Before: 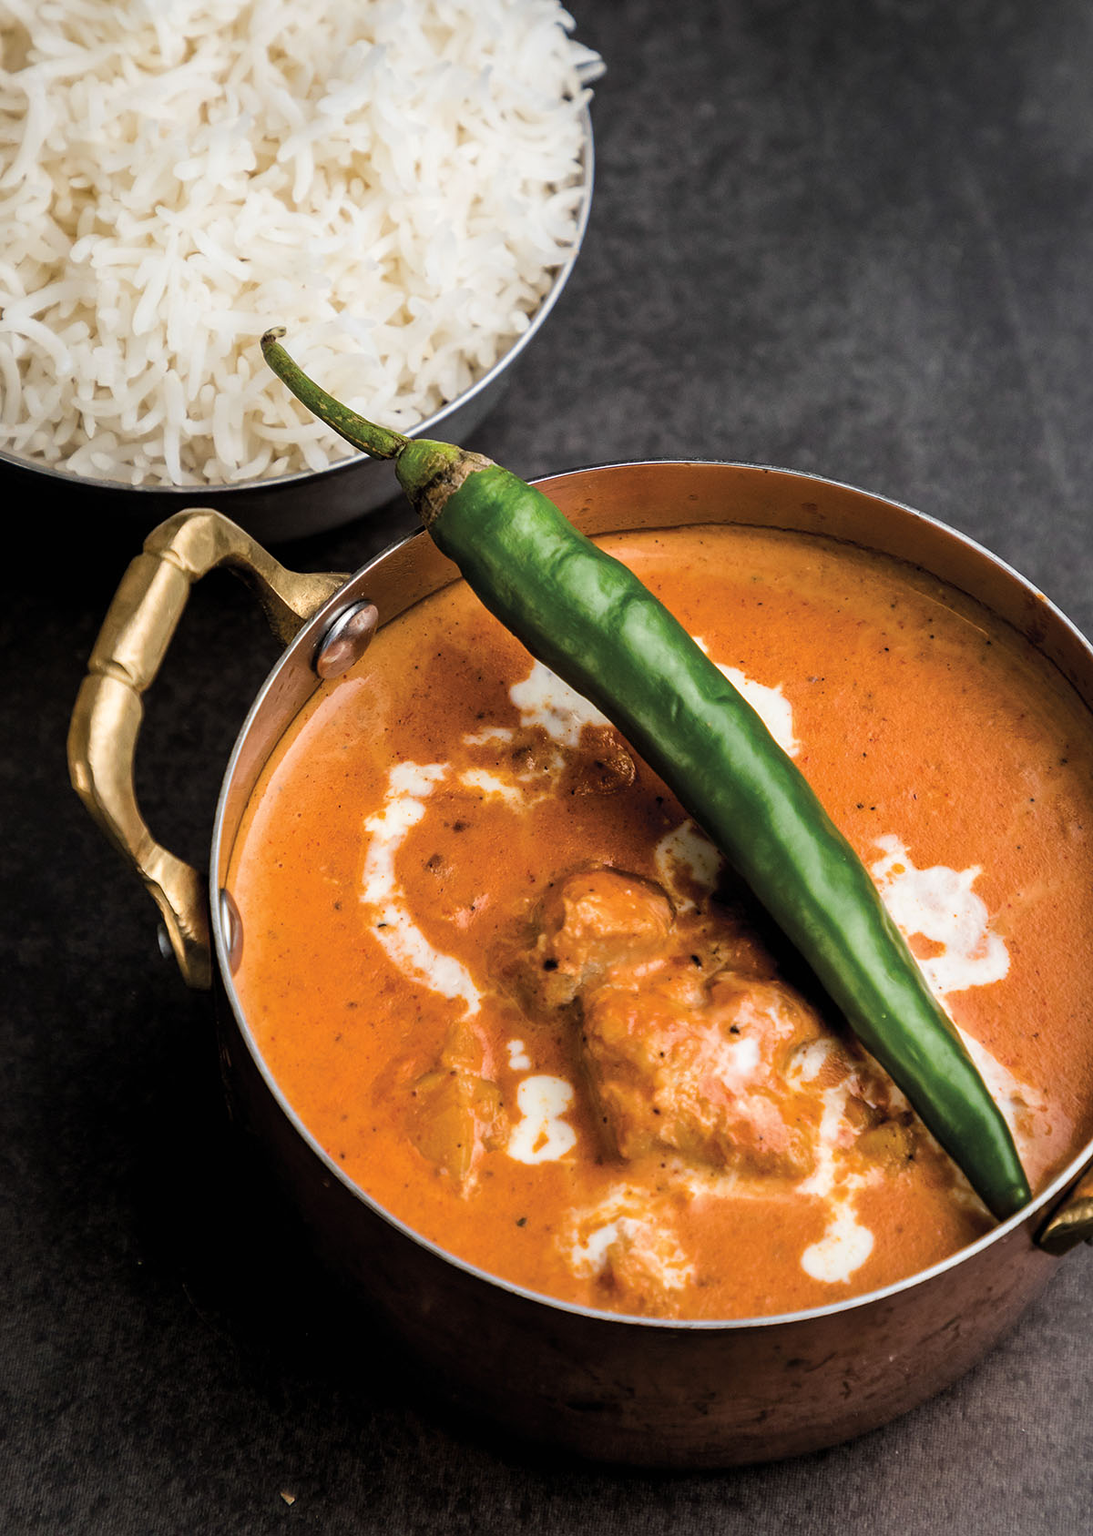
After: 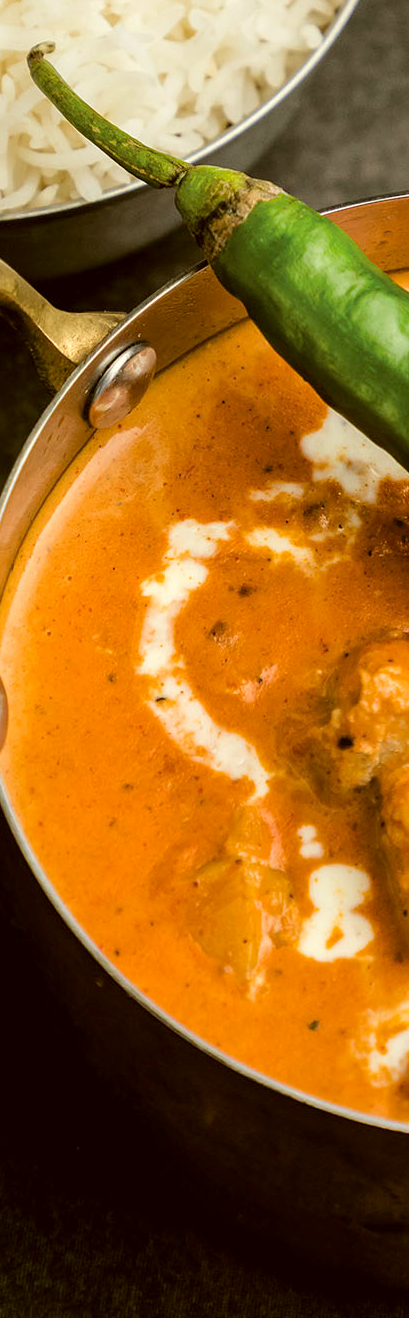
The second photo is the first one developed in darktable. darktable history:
crop and rotate: left 21.661%, top 18.845%, right 44.212%, bottom 2.974%
tone equalizer: -8 EV 0.012 EV, -7 EV -0.009 EV, -6 EV 0.01 EV, -5 EV 0.045 EV, -4 EV 0.314 EV, -3 EV 0.655 EV, -2 EV 0.557 EV, -1 EV 0.196 EV, +0 EV 0.054 EV, smoothing diameter 24.9%, edges refinement/feathering 14.33, preserve details guided filter
color correction: highlights a* -1.68, highlights b* 10.29, shadows a* 0.773, shadows b* 19.25
